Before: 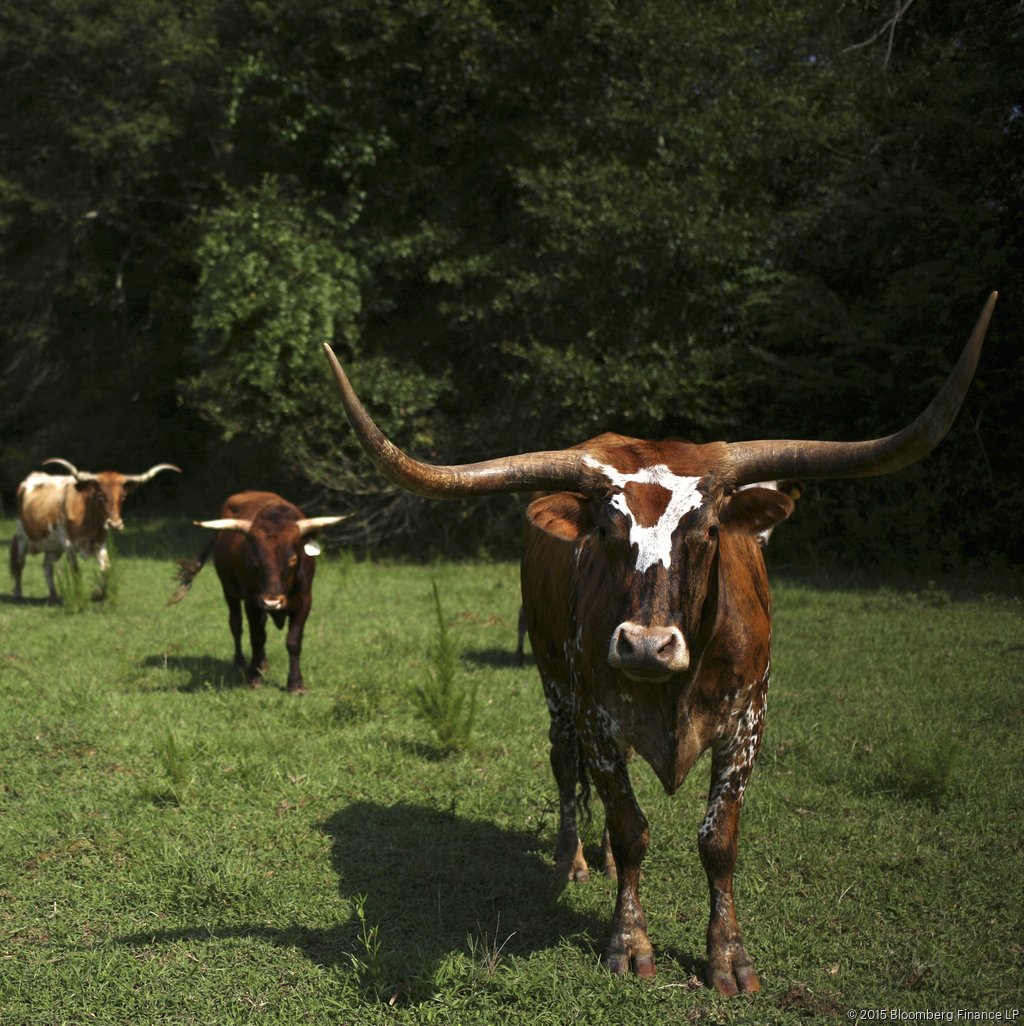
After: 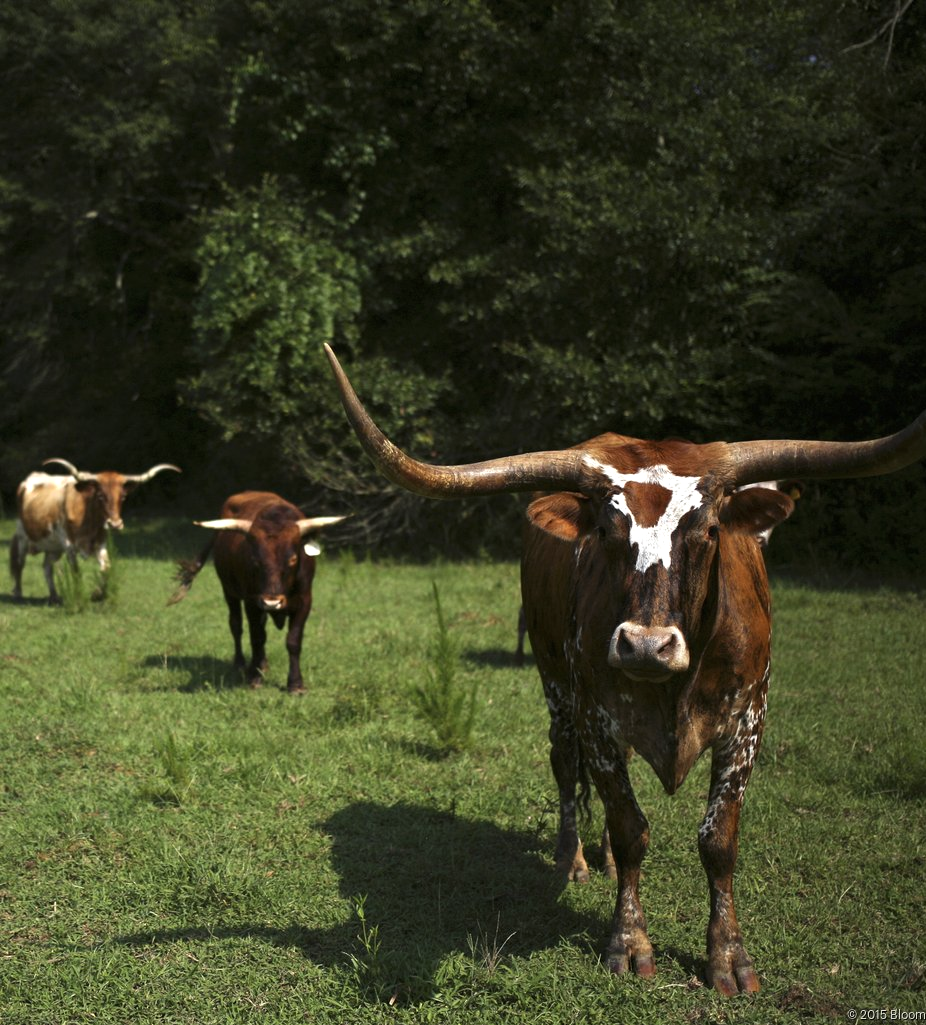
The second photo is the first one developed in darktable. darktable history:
crop: right 9.509%, bottom 0.031%
white balance: red 1, blue 1
color balance rgb: shadows lift › luminance -10%, highlights gain › luminance 10%, saturation formula JzAzBz (2021)
